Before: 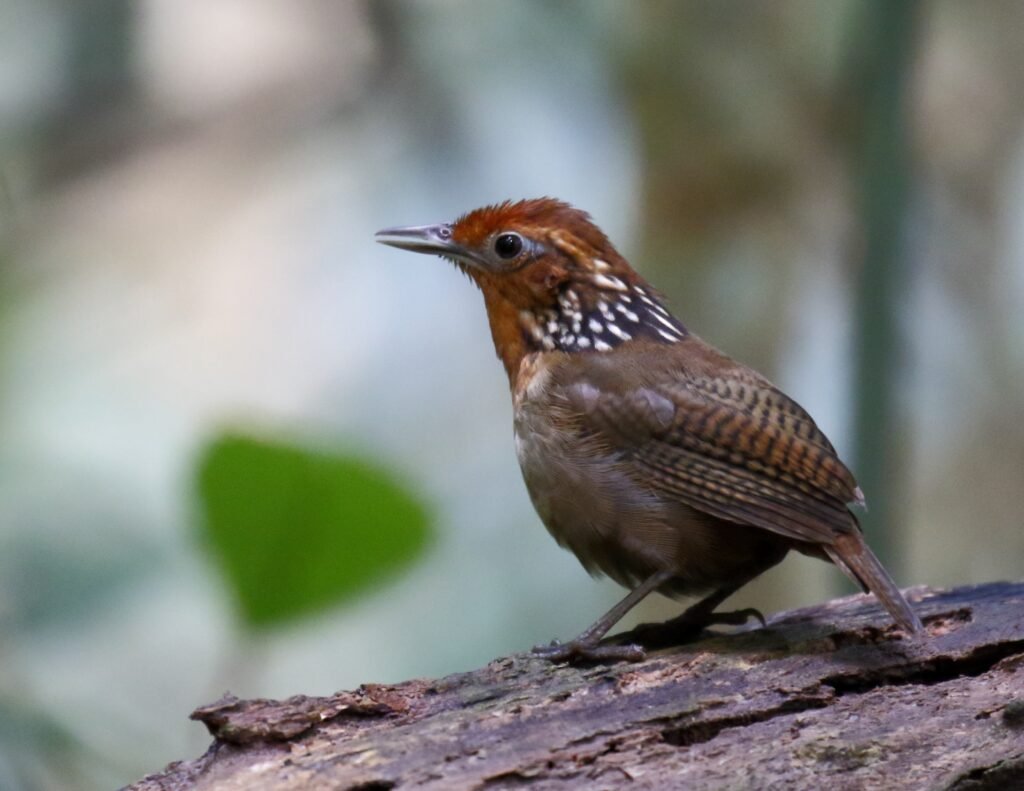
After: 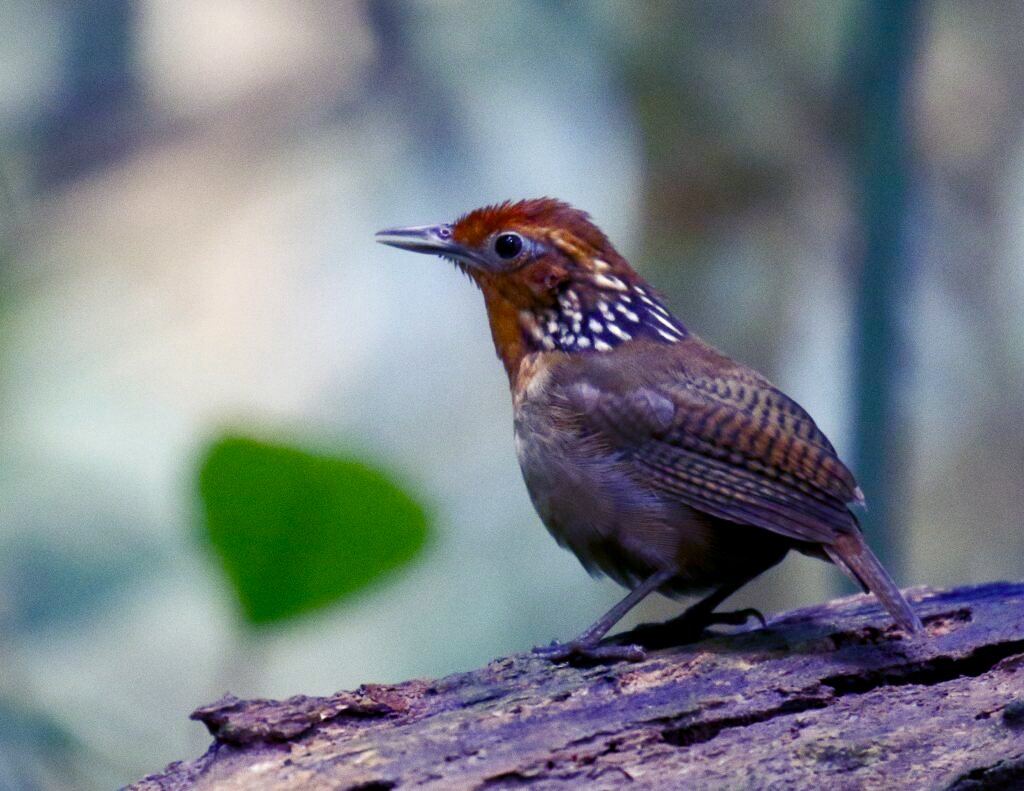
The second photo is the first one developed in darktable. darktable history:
color balance rgb: shadows lift › luminance -28.76%, shadows lift › chroma 15%, shadows lift › hue 270°, power › chroma 1%, power › hue 255°, highlights gain › luminance 7.14%, highlights gain › chroma 2%, highlights gain › hue 90°, global offset › luminance -0.29%, global offset › hue 260°, perceptual saturation grading › global saturation 20%, perceptual saturation grading › highlights -13.92%, perceptual saturation grading › shadows 50%
grain: coarseness 0.09 ISO, strength 16.61%
